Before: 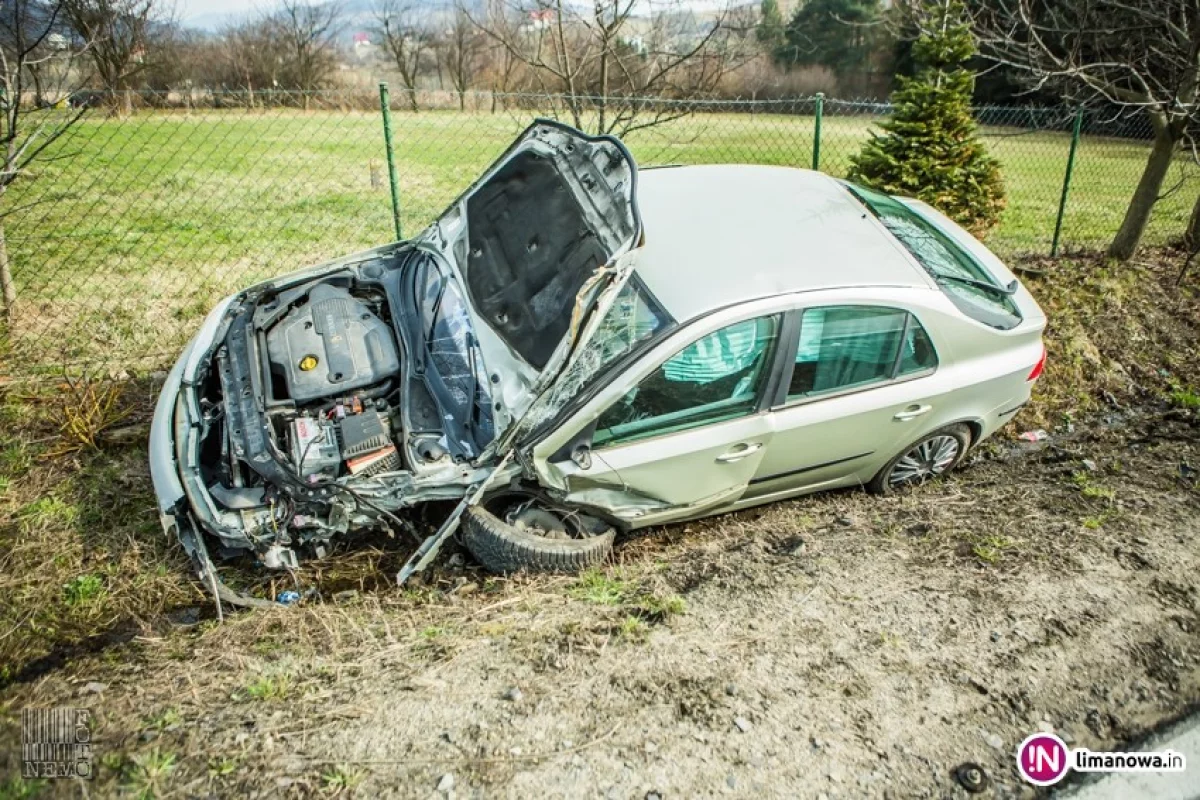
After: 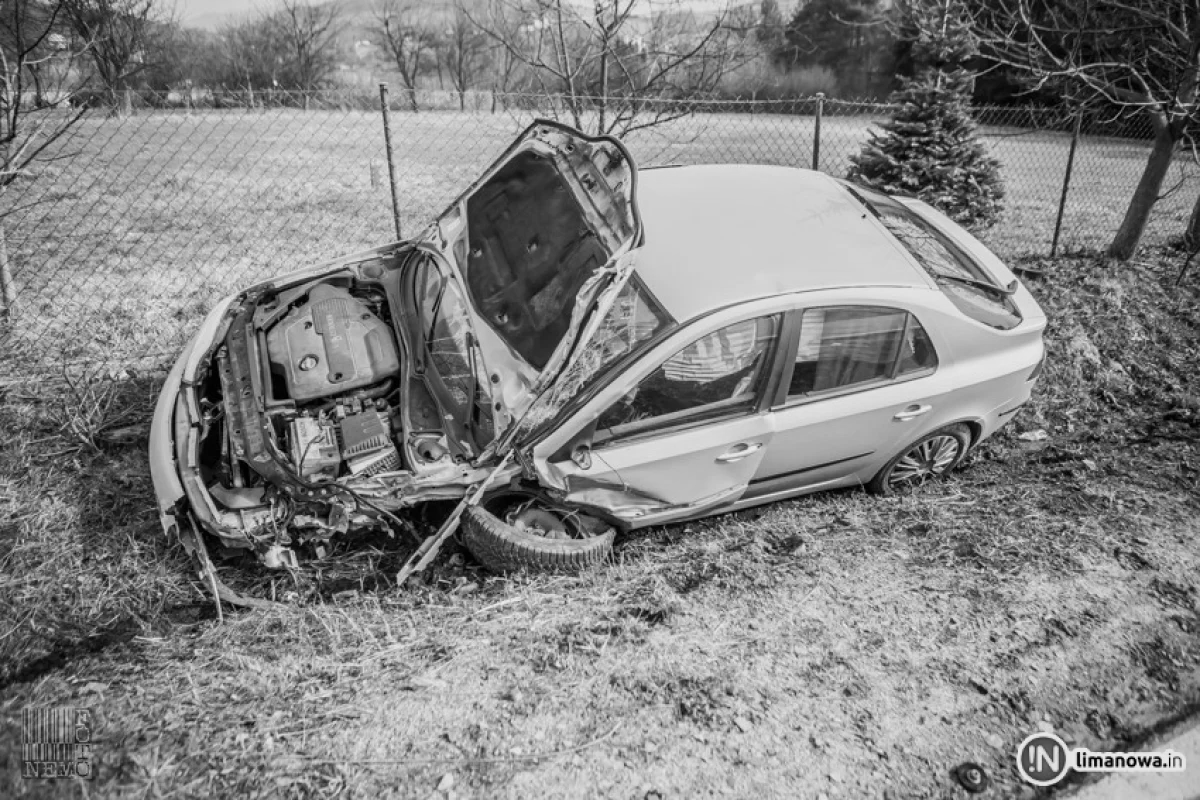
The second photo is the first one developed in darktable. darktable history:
monochrome: a 26.22, b 42.67, size 0.8
white balance: red 0.988, blue 1.017
